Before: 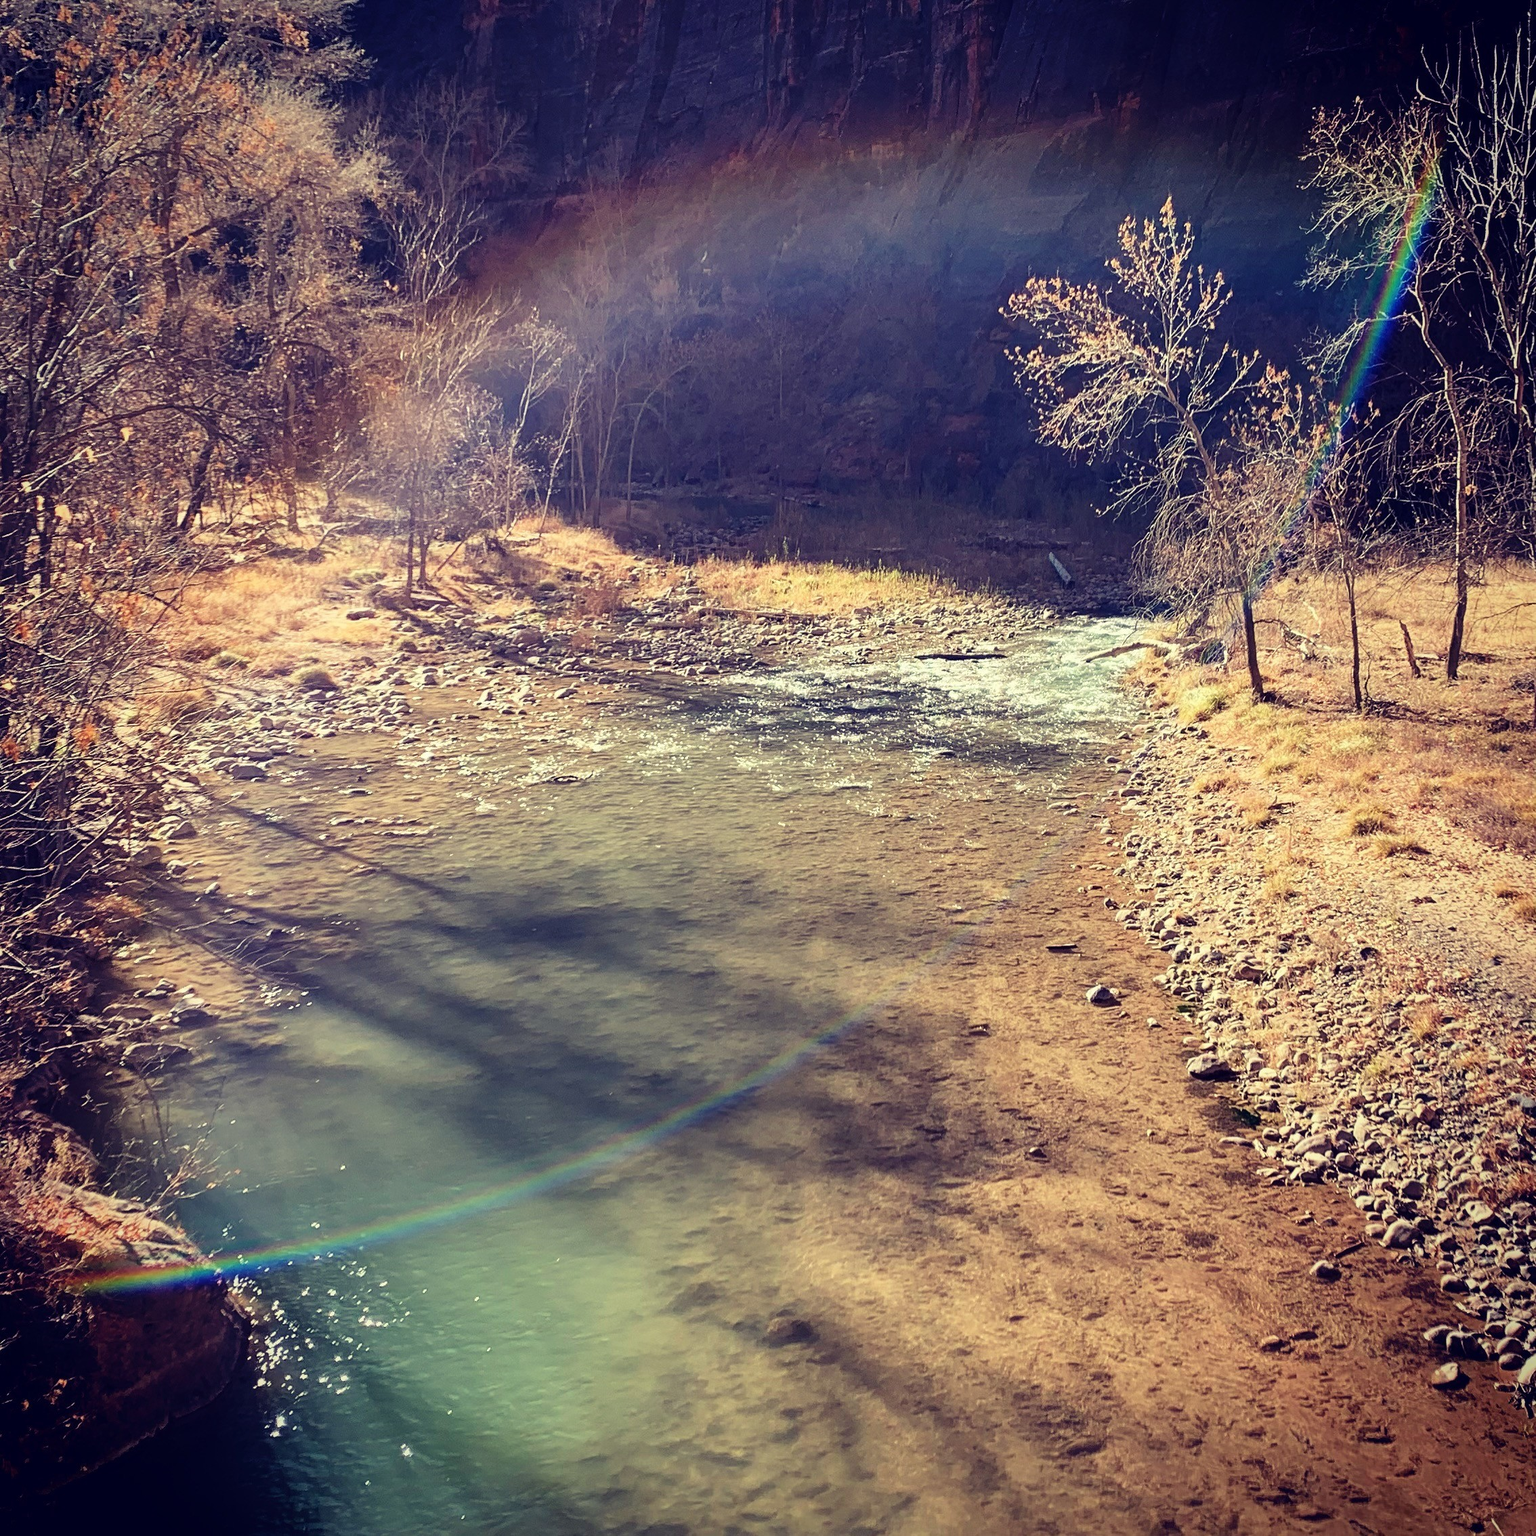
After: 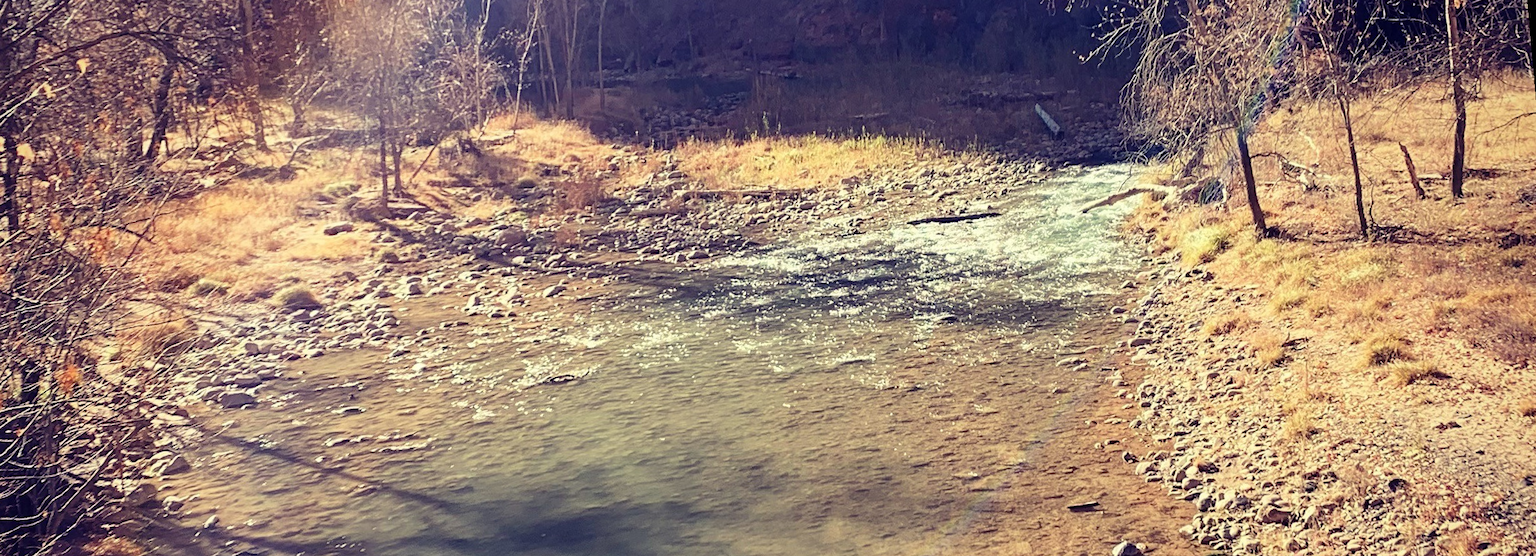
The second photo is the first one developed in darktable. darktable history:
rotate and perspective: rotation -5°, crop left 0.05, crop right 0.952, crop top 0.11, crop bottom 0.89
crop and rotate: top 23.84%, bottom 34.294%
